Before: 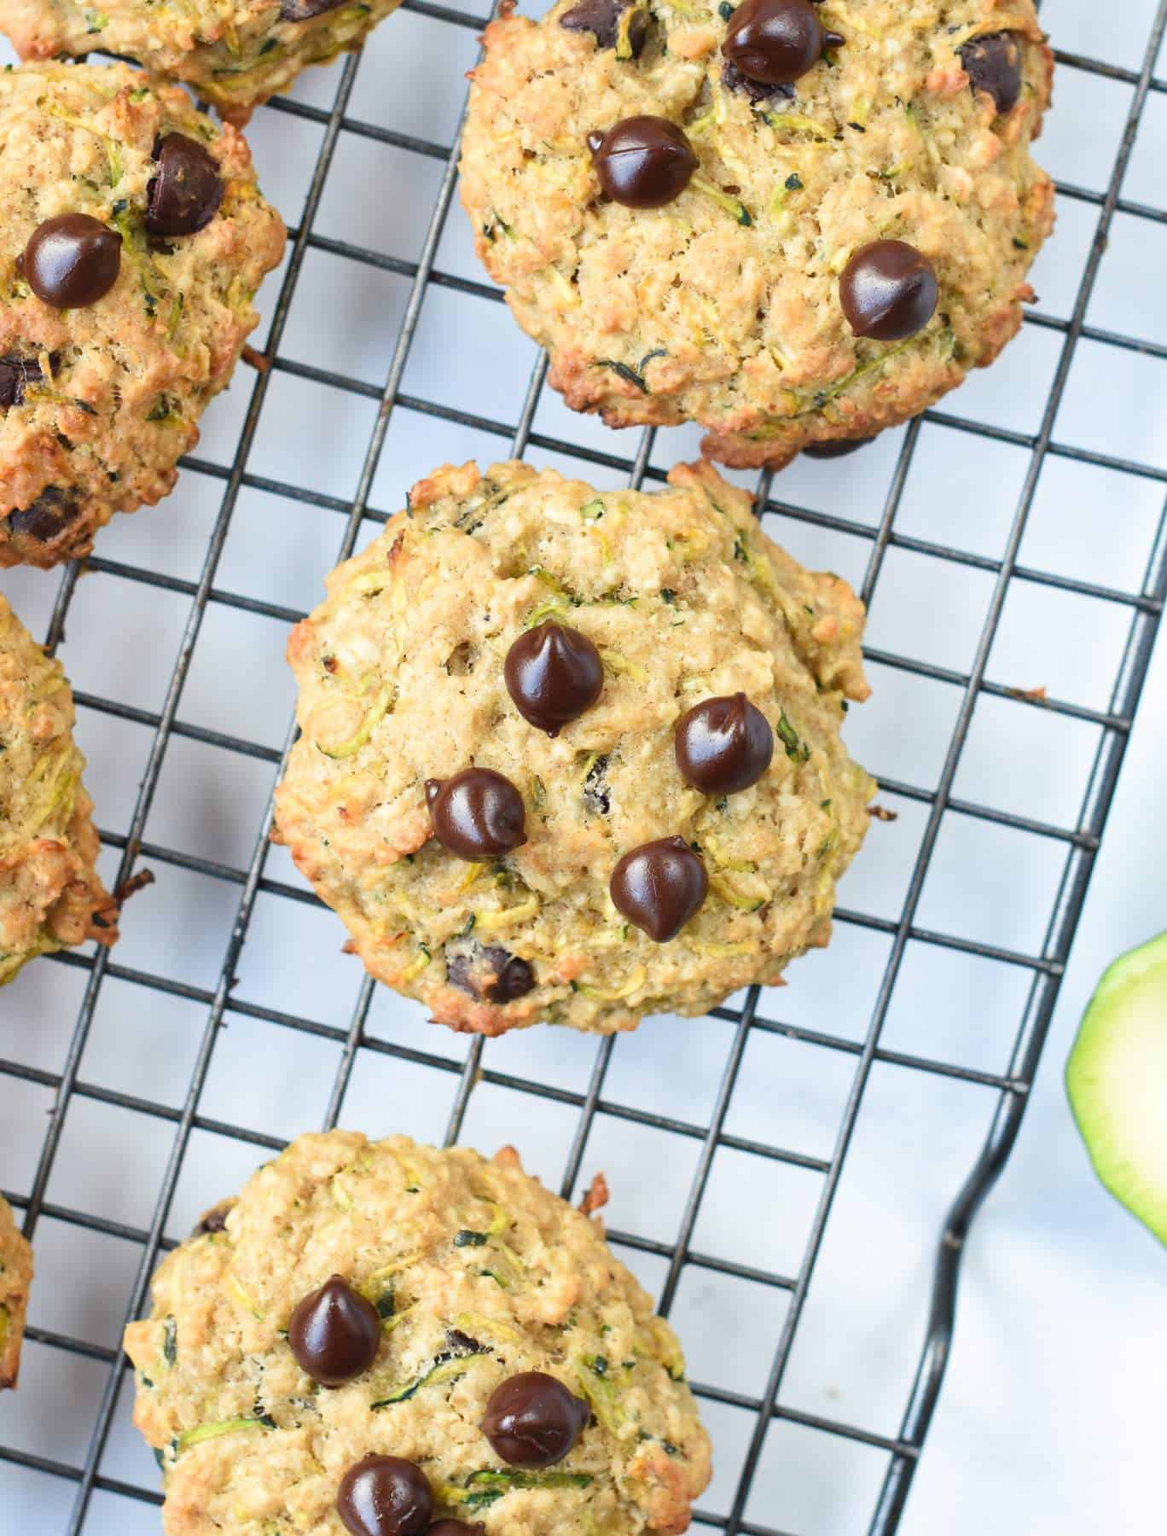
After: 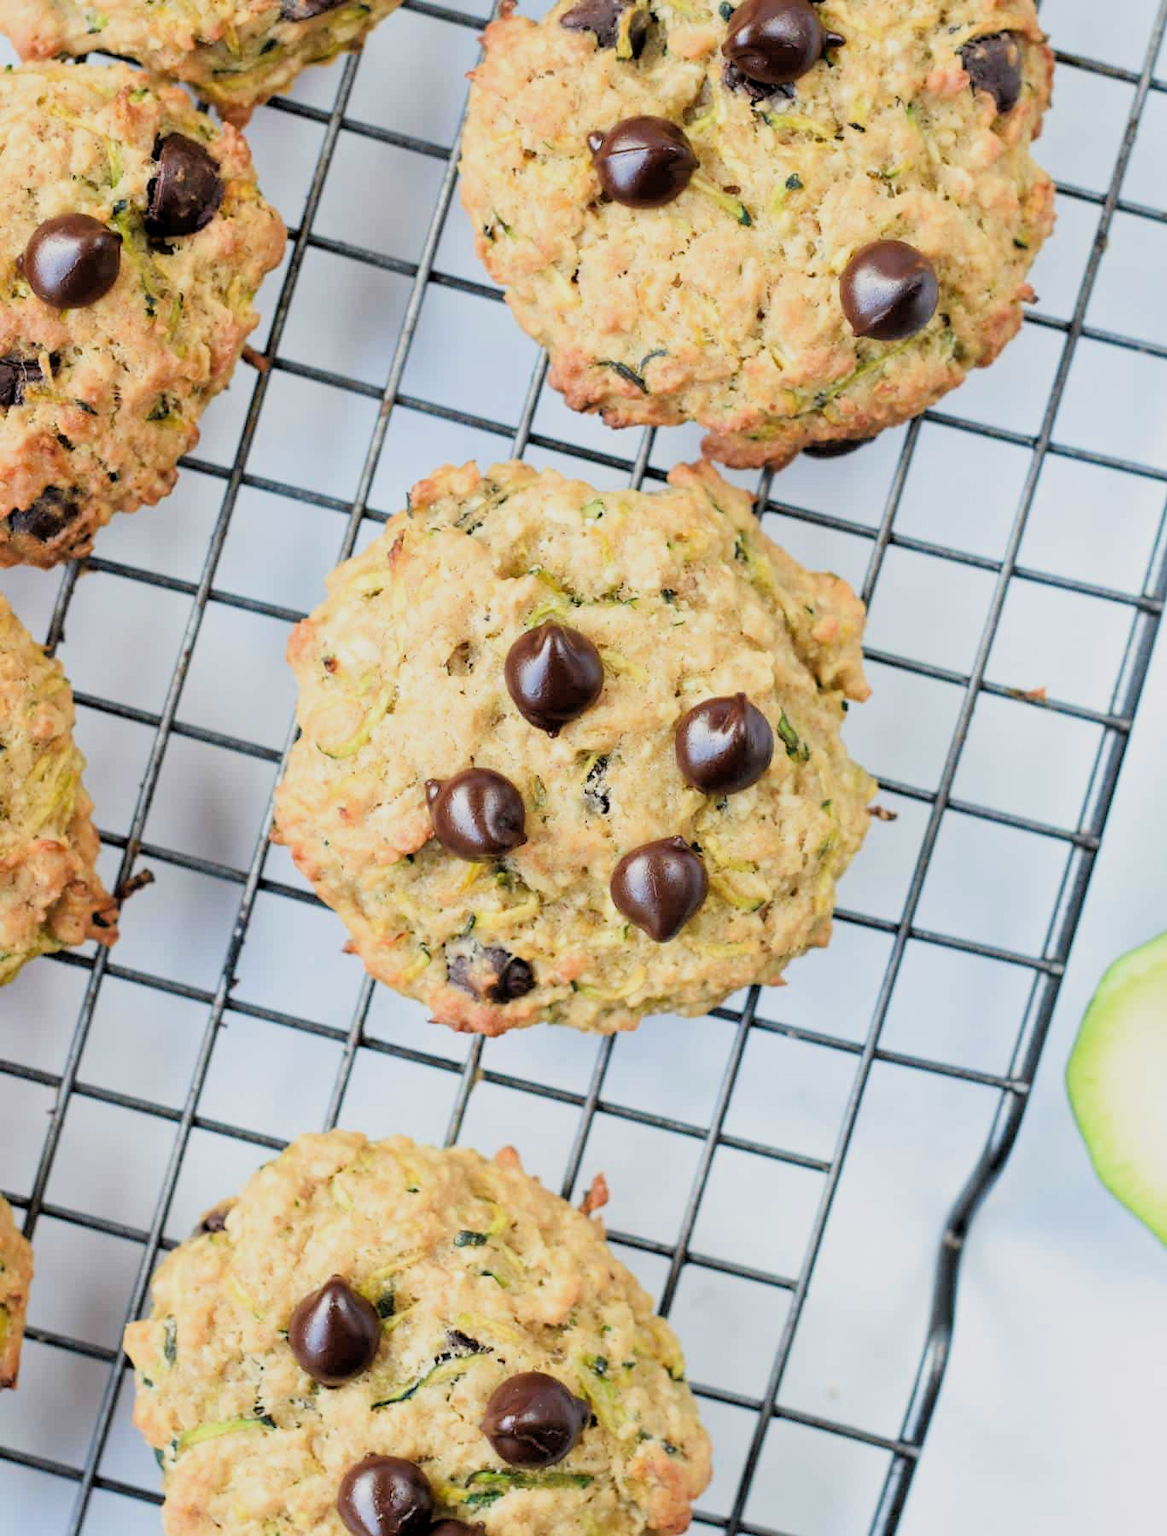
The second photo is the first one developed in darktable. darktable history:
rgb levels: levels [[0.01, 0.419, 0.839], [0, 0.5, 1], [0, 0.5, 1]]
filmic rgb: hardness 4.17
